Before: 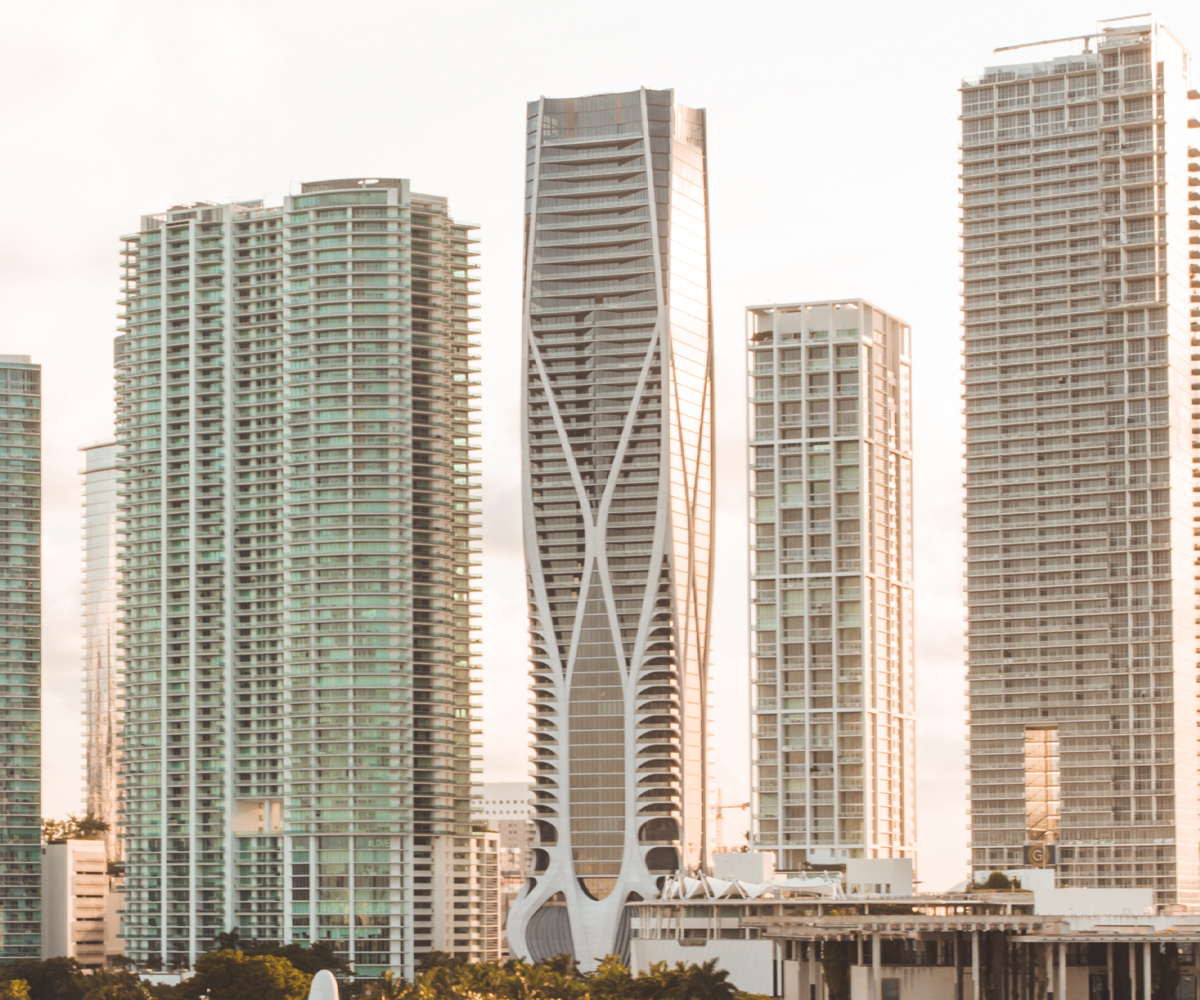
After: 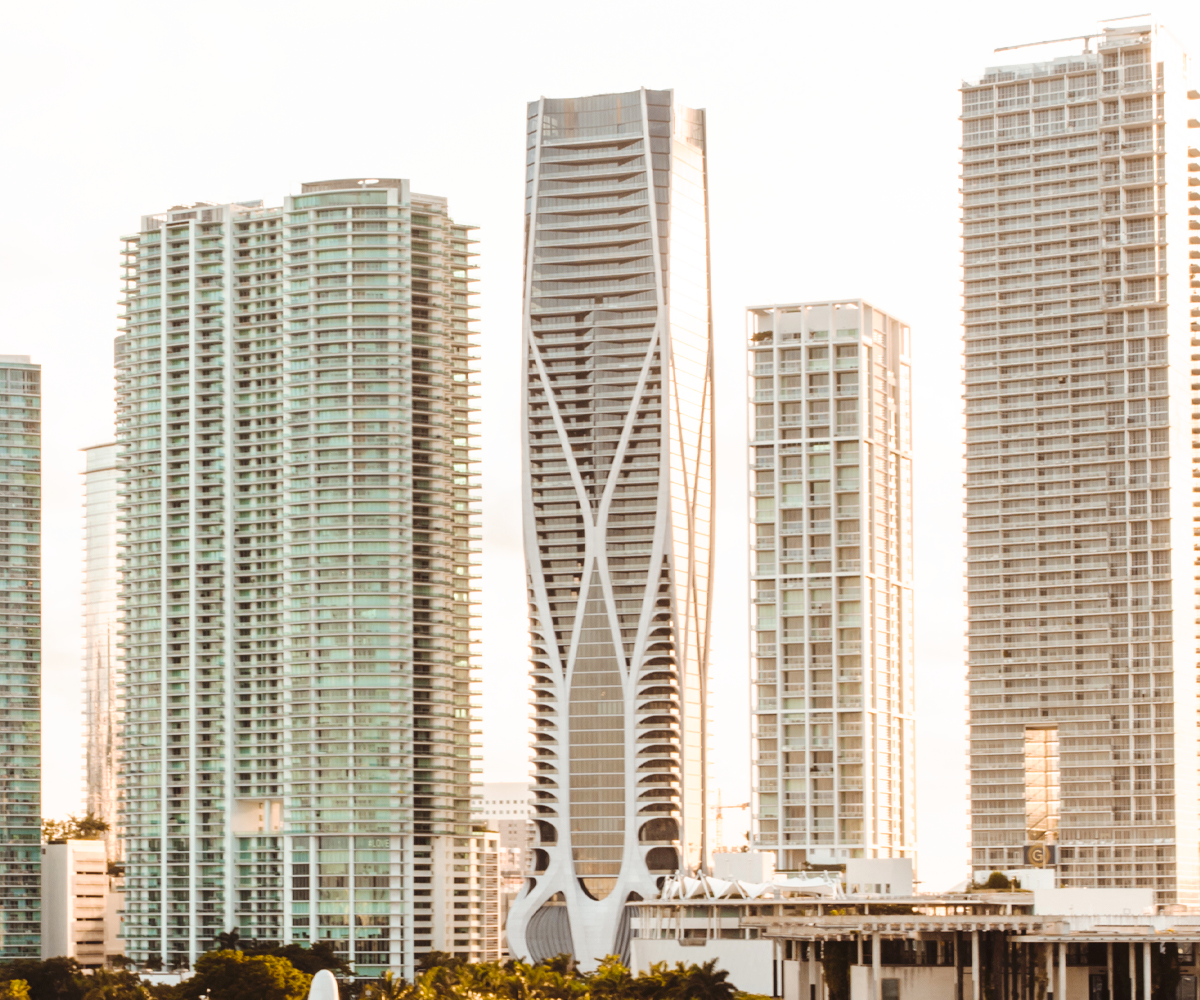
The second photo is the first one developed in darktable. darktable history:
tone curve: curves: ch0 [(0, 0) (0.003, 0) (0.011, 0.001) (0.025, 0.001) (0.044, 0.003) (0.069, 0.009) (0.1, 0.018) (0.136, 0.032) (0.177, 0.074) (0.224, 0.13) (0.277, 0.218) (0.335, 0.321) (0.399, 0.425) (0.468, 0.523) (0.543, 0.617) (0.623, 0.708) (0.709, 0.789) (0.801, 0.873) (0.898, 0.967) (1, 1)], preserve colors none
